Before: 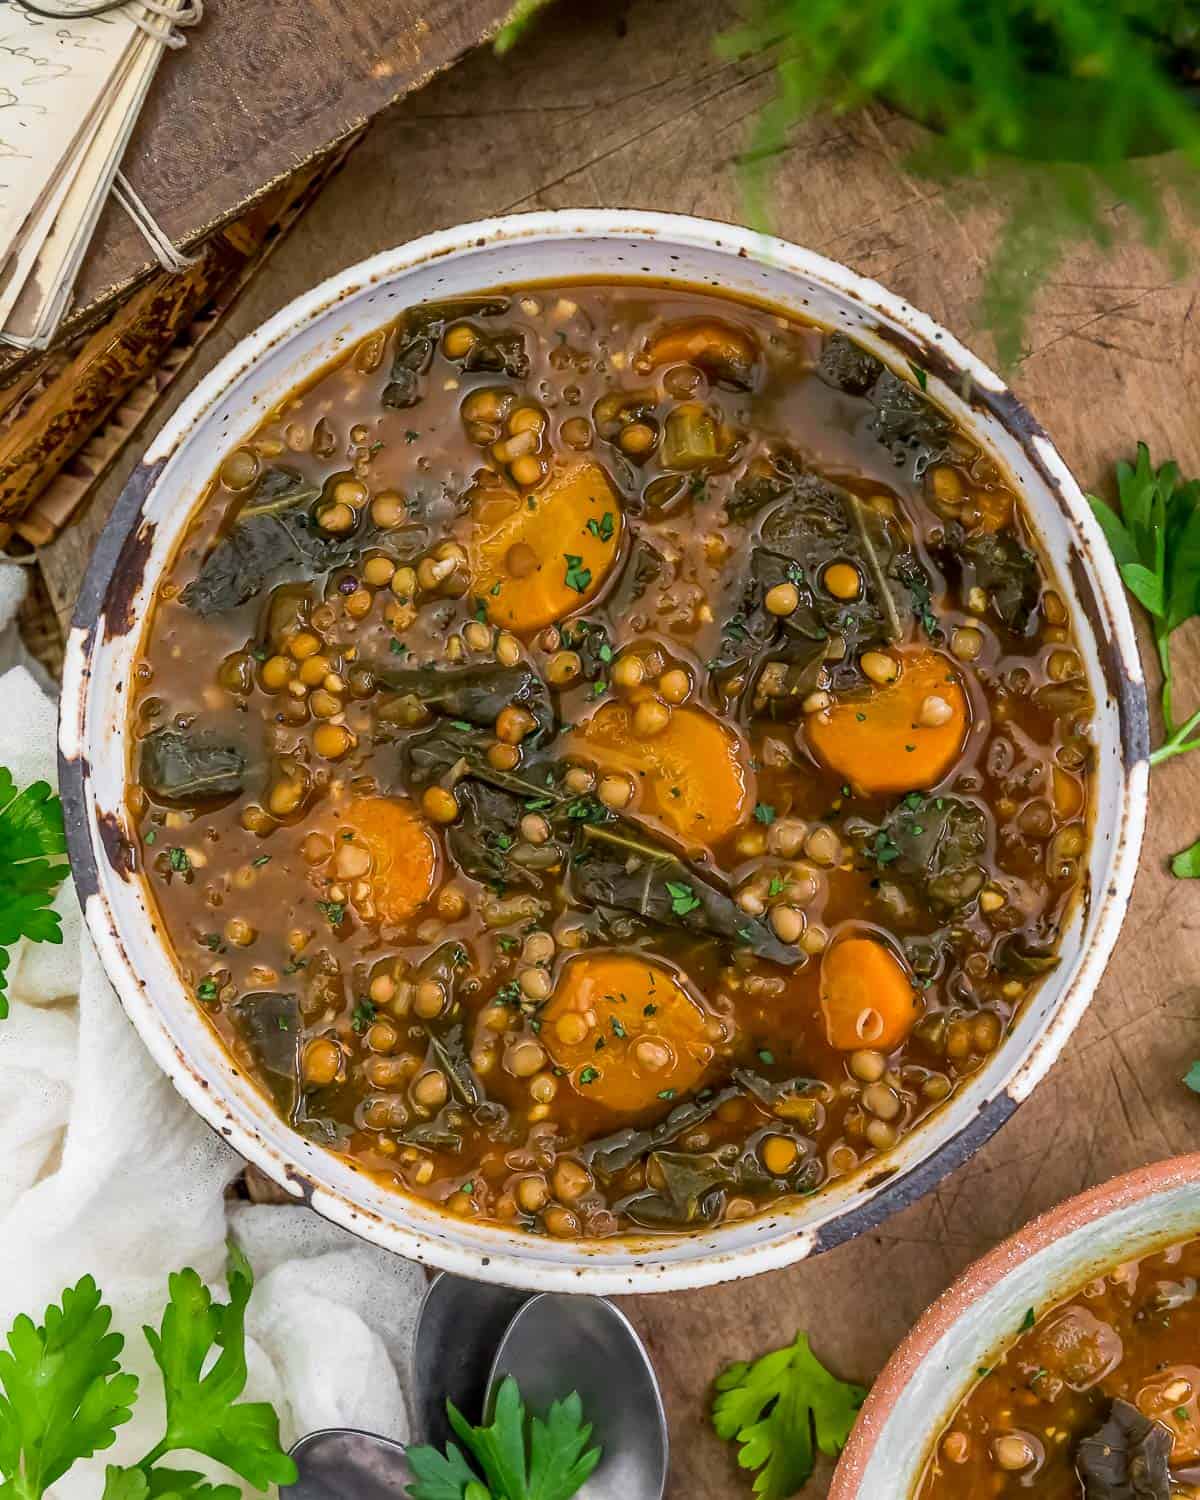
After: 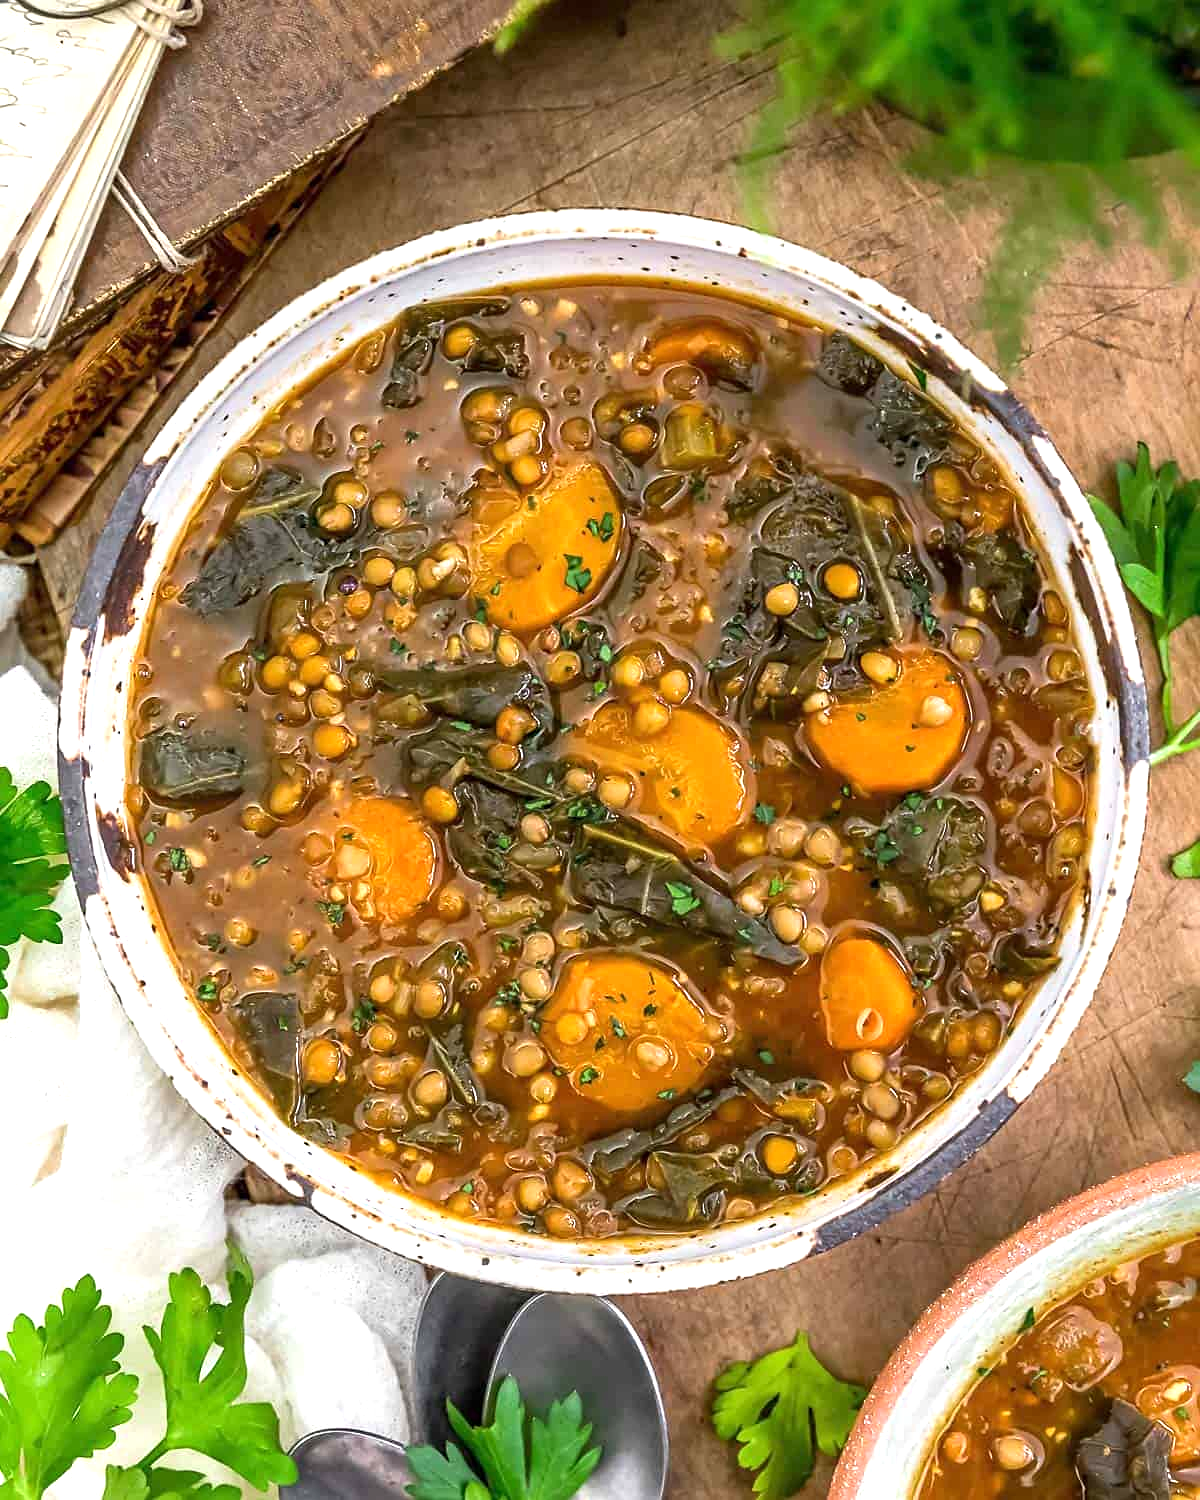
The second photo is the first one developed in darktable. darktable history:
exposure: black level correction 0, exposure 0.699 EV, compensate highlight preservation false
sharpen: amount 0.213
